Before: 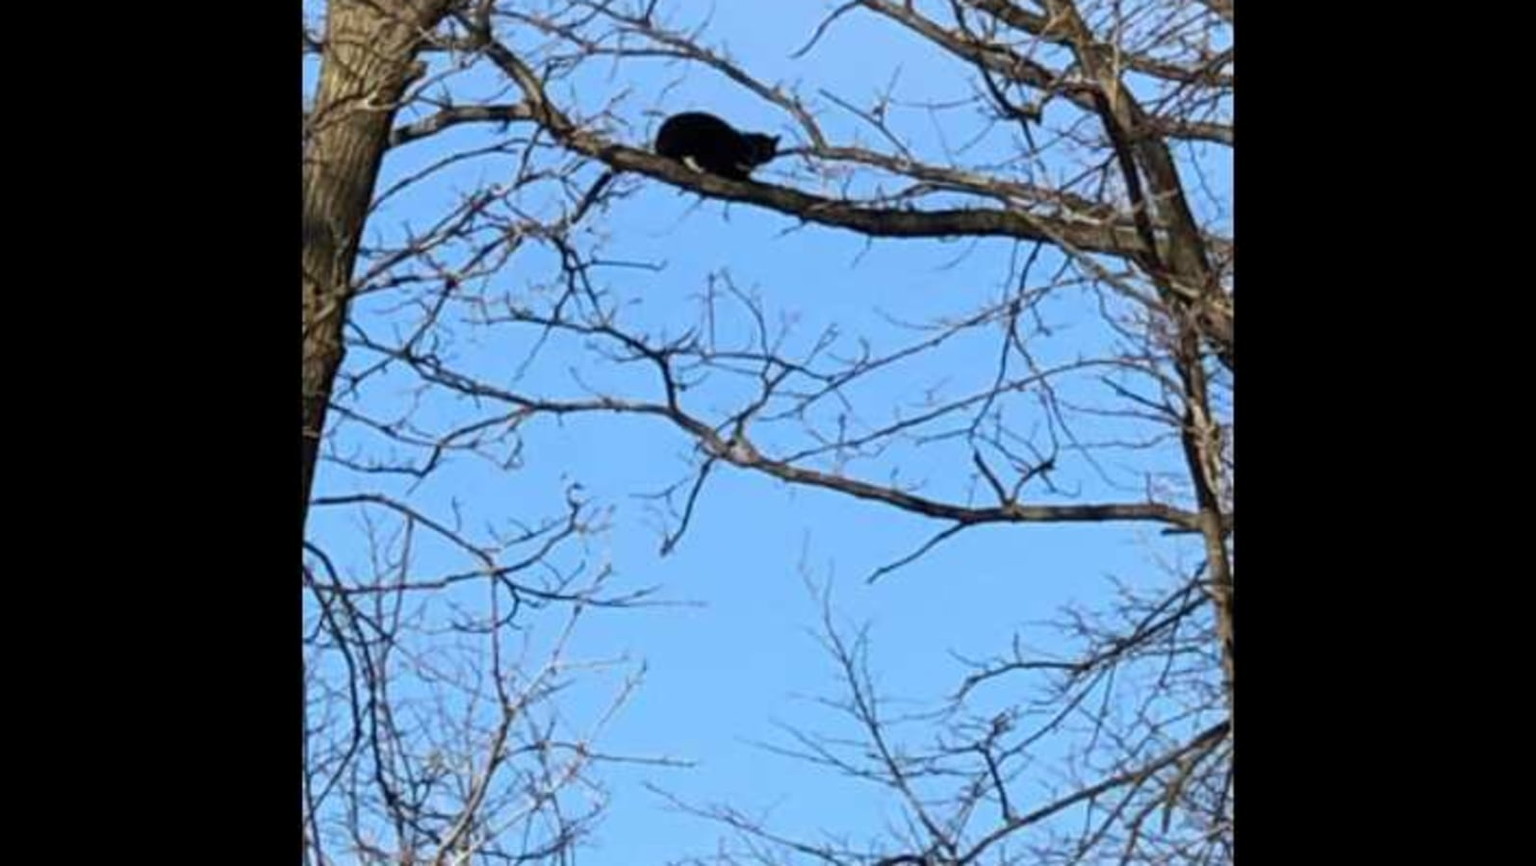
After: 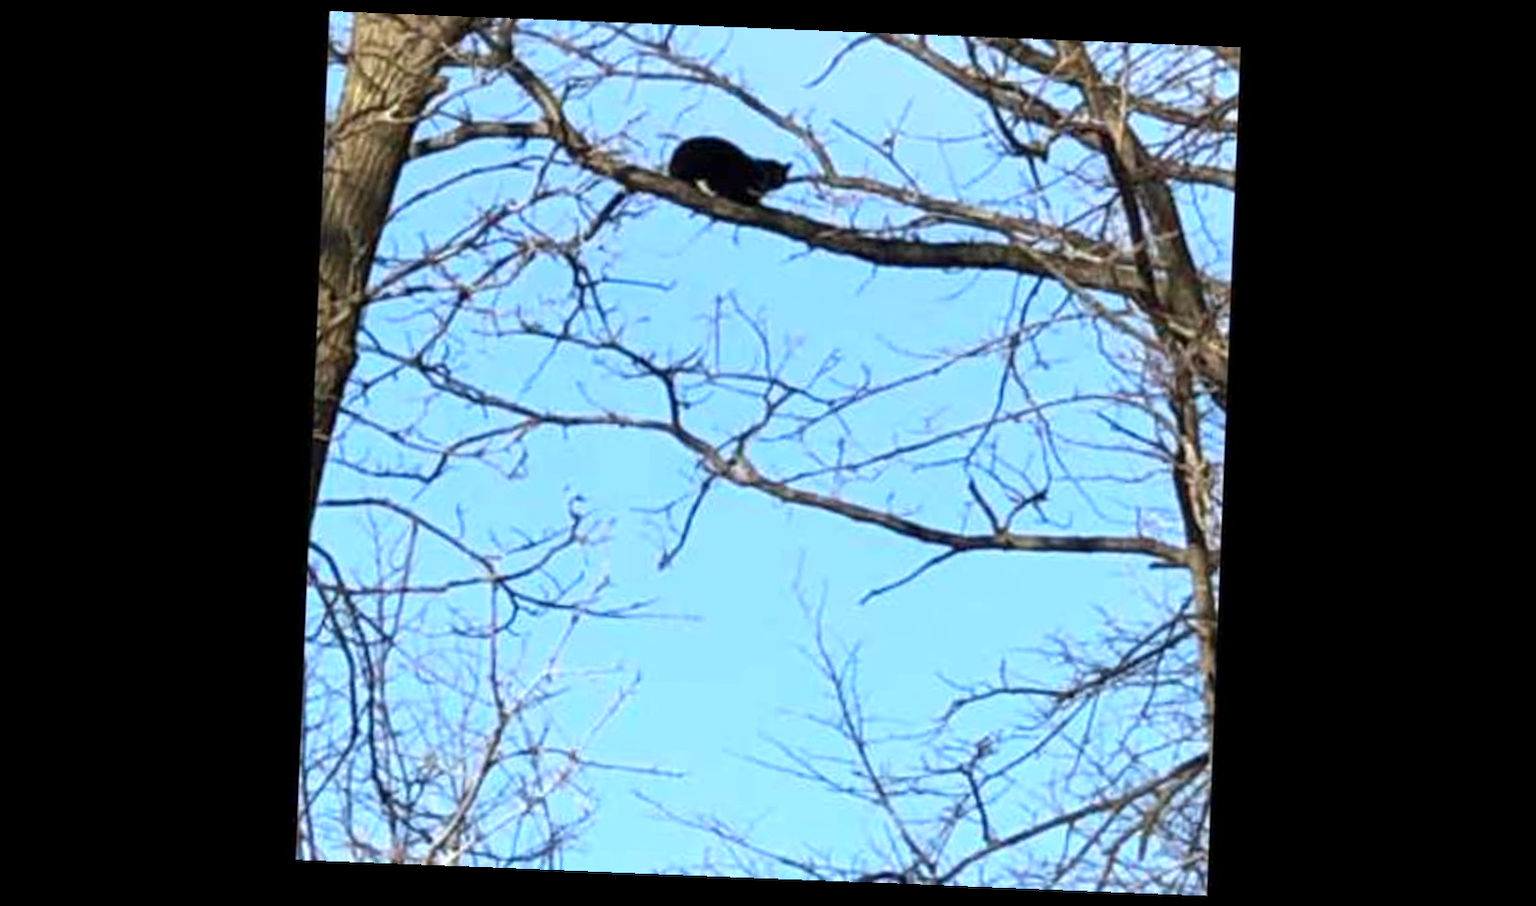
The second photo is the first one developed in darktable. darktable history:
rotate and perspective: rotation 2.27°, automatic cropping off
exposure: exposure 0.6 EV, compensate highlight preservation false
